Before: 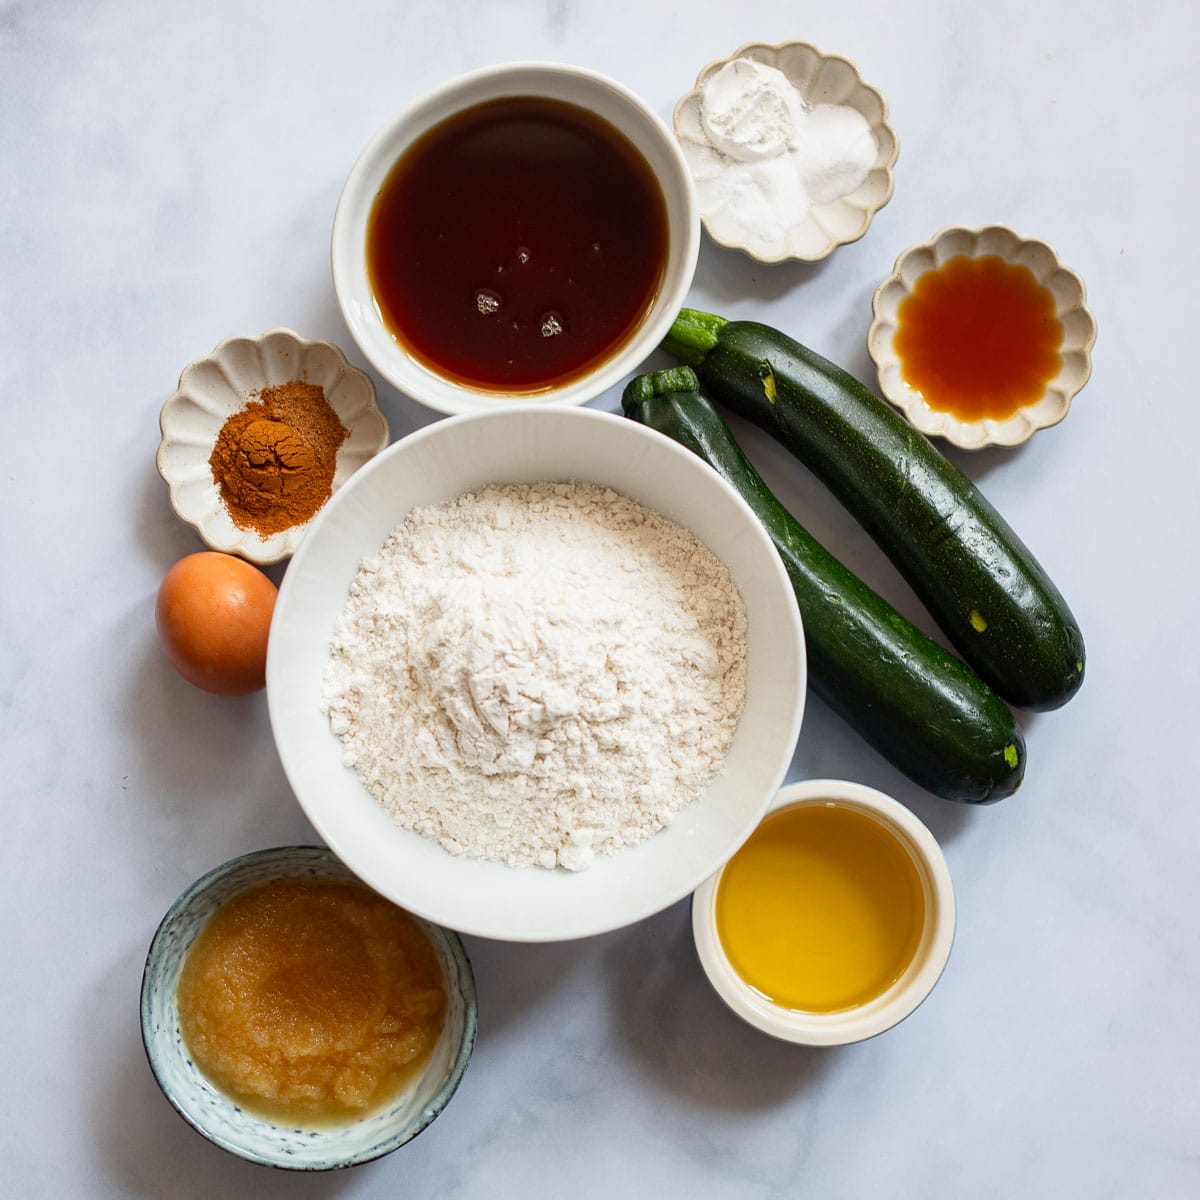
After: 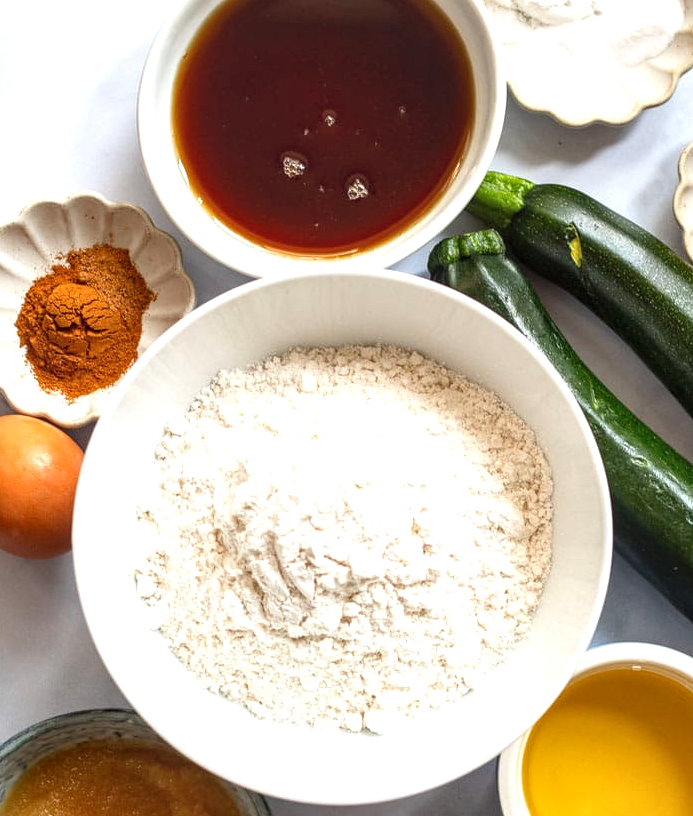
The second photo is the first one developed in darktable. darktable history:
crop: left 16.176%, top 11.471%, right 26.03%, bottom 20.508%
local contrast: on, module defaults
exposure: exposure 0.602 EV, compensate highlight preservation false
